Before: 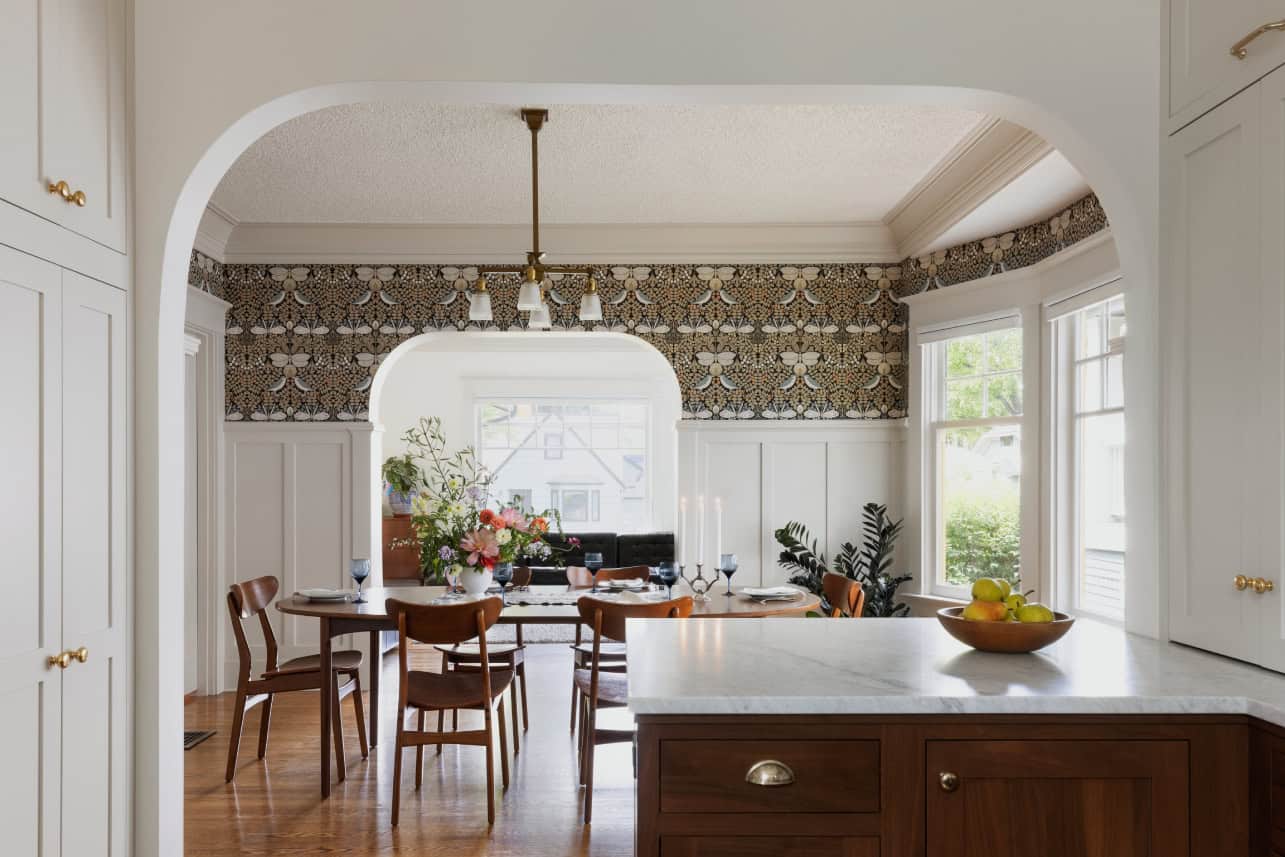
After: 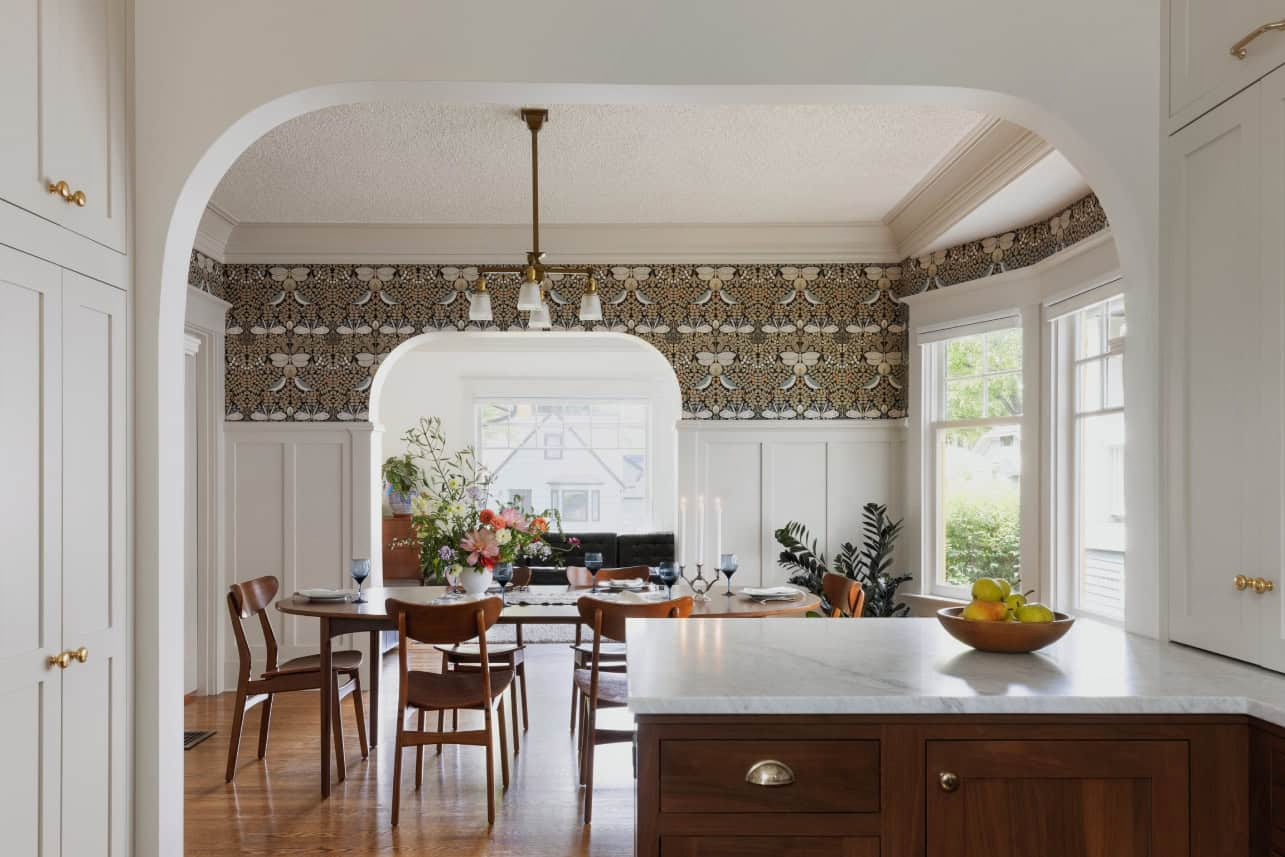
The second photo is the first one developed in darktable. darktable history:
shadows and highlights: shadows 25.88, highlights -25.05
